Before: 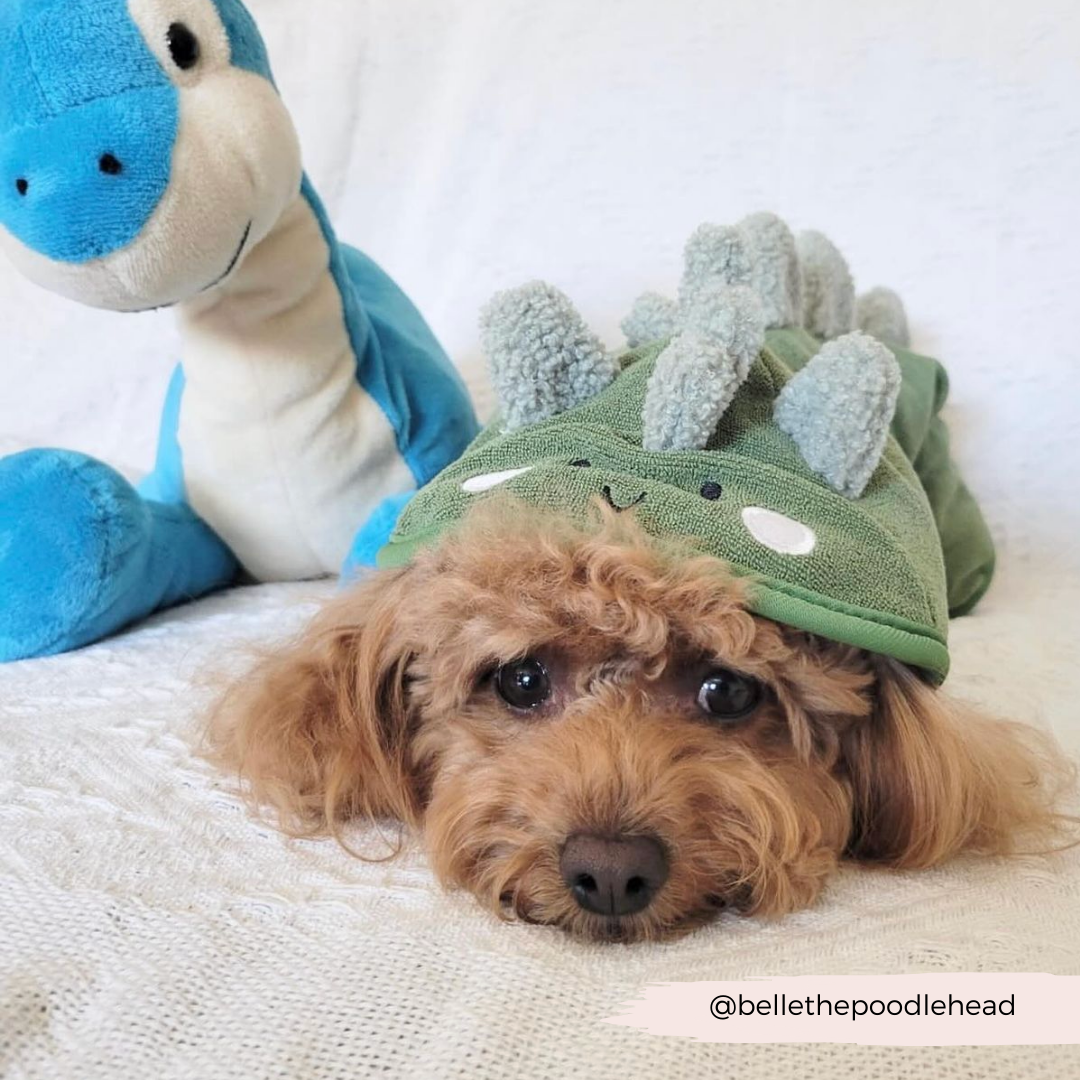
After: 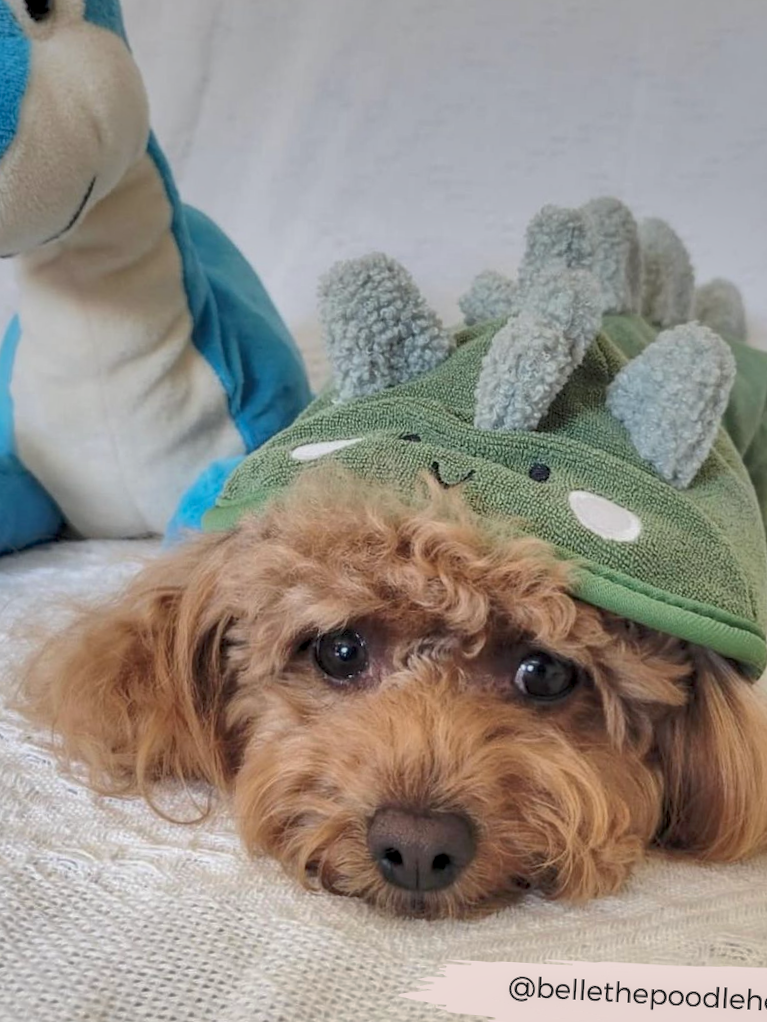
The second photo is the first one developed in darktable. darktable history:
local contrast: on, module defaults
crop and rotate: angle -3.27°, left 14.277%, top 0.028%, right 10.766%, bottom 0.028%
graduated density: on, module defaults
shadows and highlights: shadows 60, highlights -60
bloom: size 15%, threshold 97%, strength 7%
